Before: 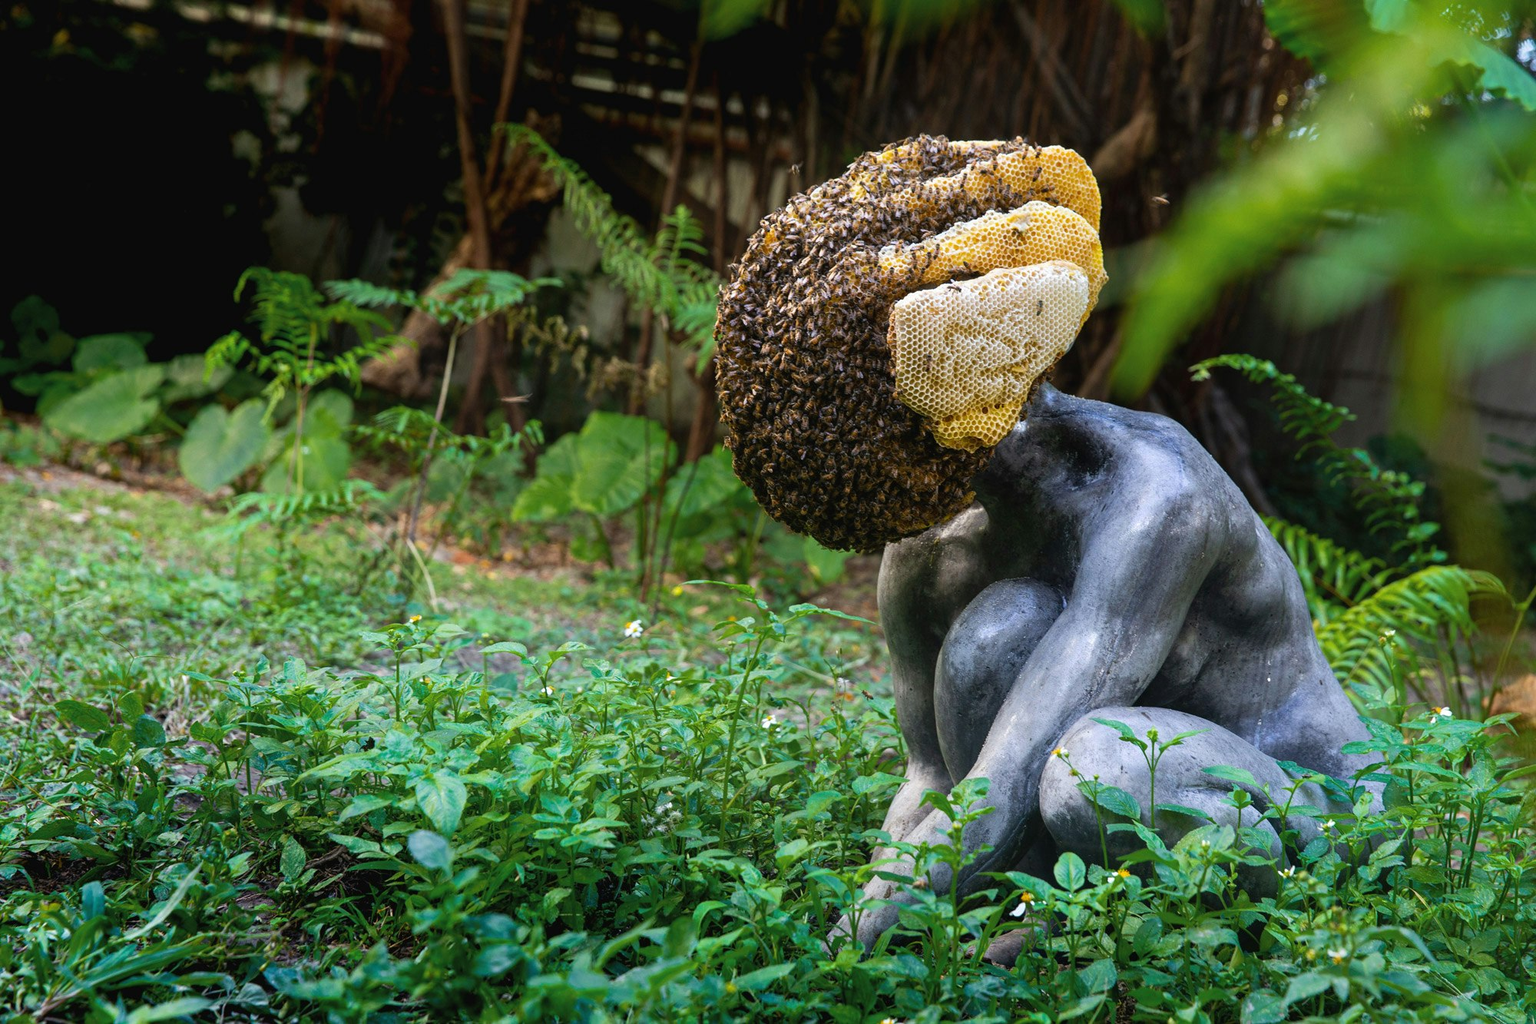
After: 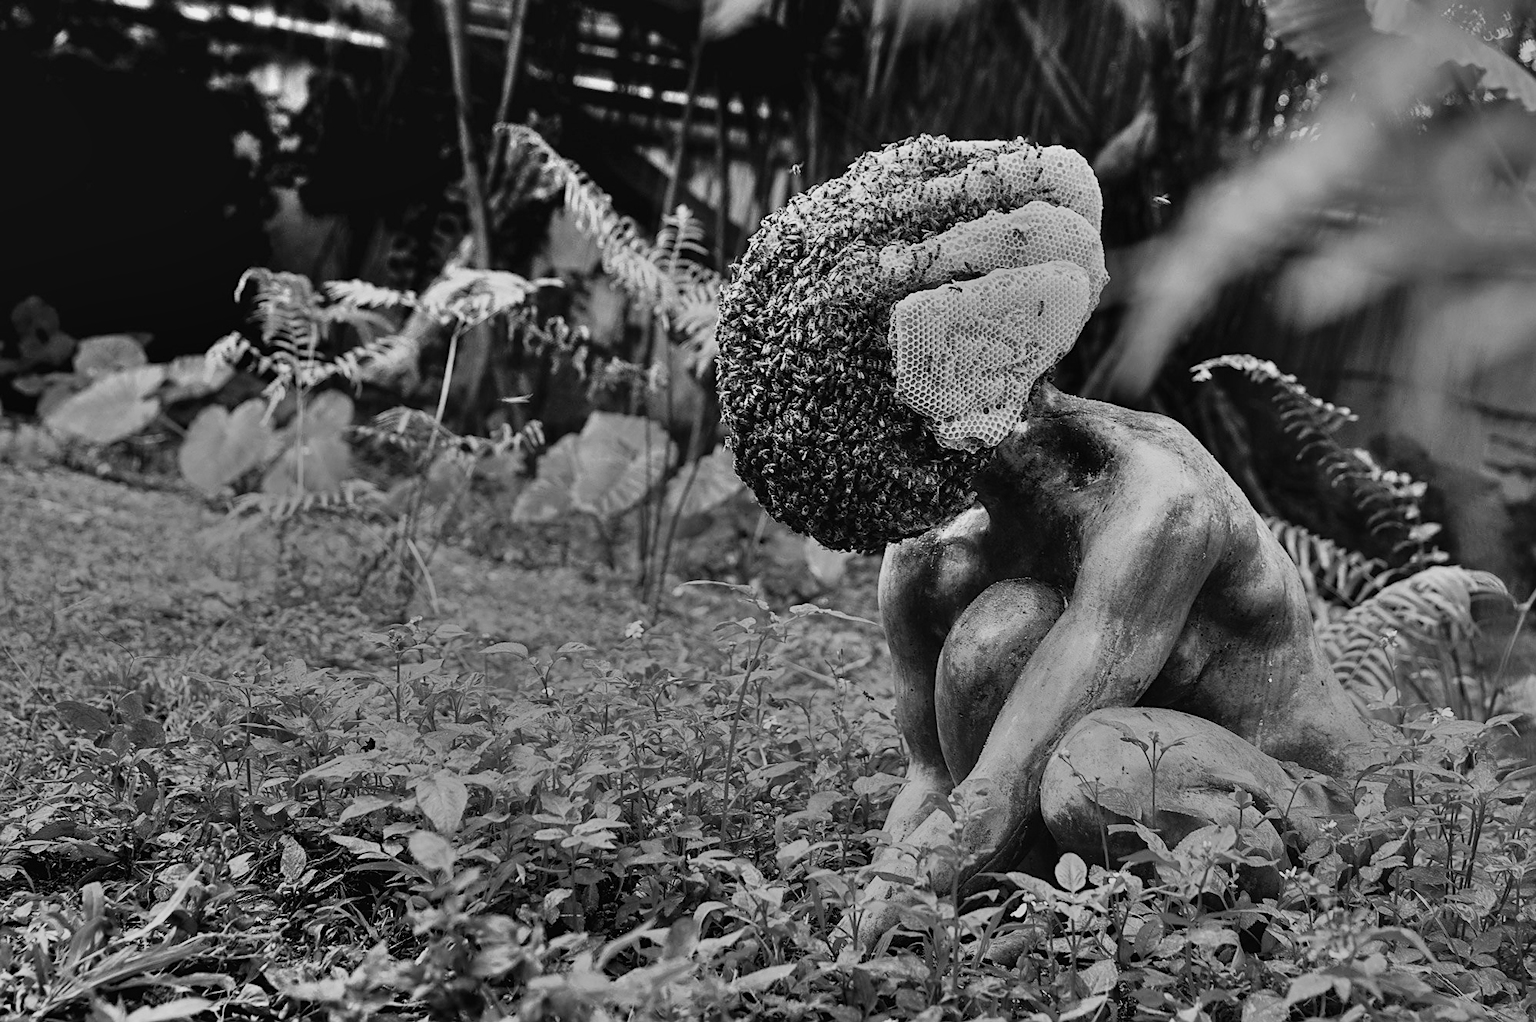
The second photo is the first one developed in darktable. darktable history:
color zones: curves: ch0 [(0, 0.5) (0.125, 0.4) (0.25, 0.5) (0.375, 0.4) (0.5, 0.4) (0.625, 0.35) (0.75, 0.35) (0.875, 0.5)]; ch1 [(0, 0.35) (0.125, 0.45) (0.25, 0.35) (0.375, 0.35) (0.5, 0.35) (0.625, 0.35) (0.75, 0.45) (0.875, 0.35)]; ch2 [(0, 0.6) (0.125, 0.5) (0.25, 0.5) (0.375, 0.6) (0.5, 0.6) (0.625, 0.5) (0.75, 0.5) (0.875, 0.5)]
crop: top 0.05%, bottom 0.098%
shadows and highlights: shadows 75, highlights -60.85, soften with gaussian
color contrast: green-magenta contrast 0, blue-yellow contrast 0
sharpen: on, module defaults
exposure: exposure -1.468 EV, compensate highlight preservation false
